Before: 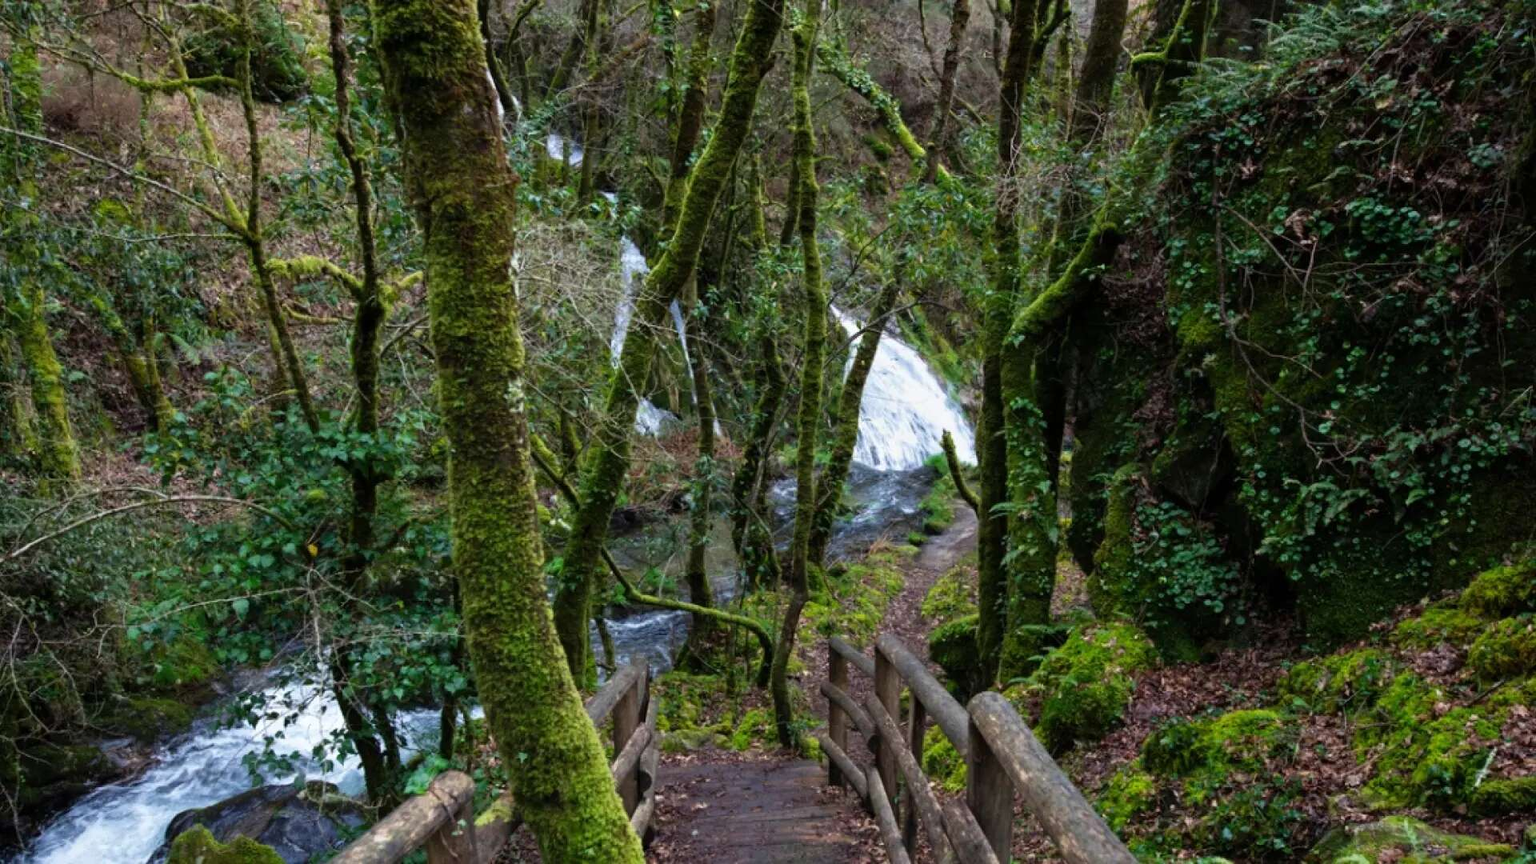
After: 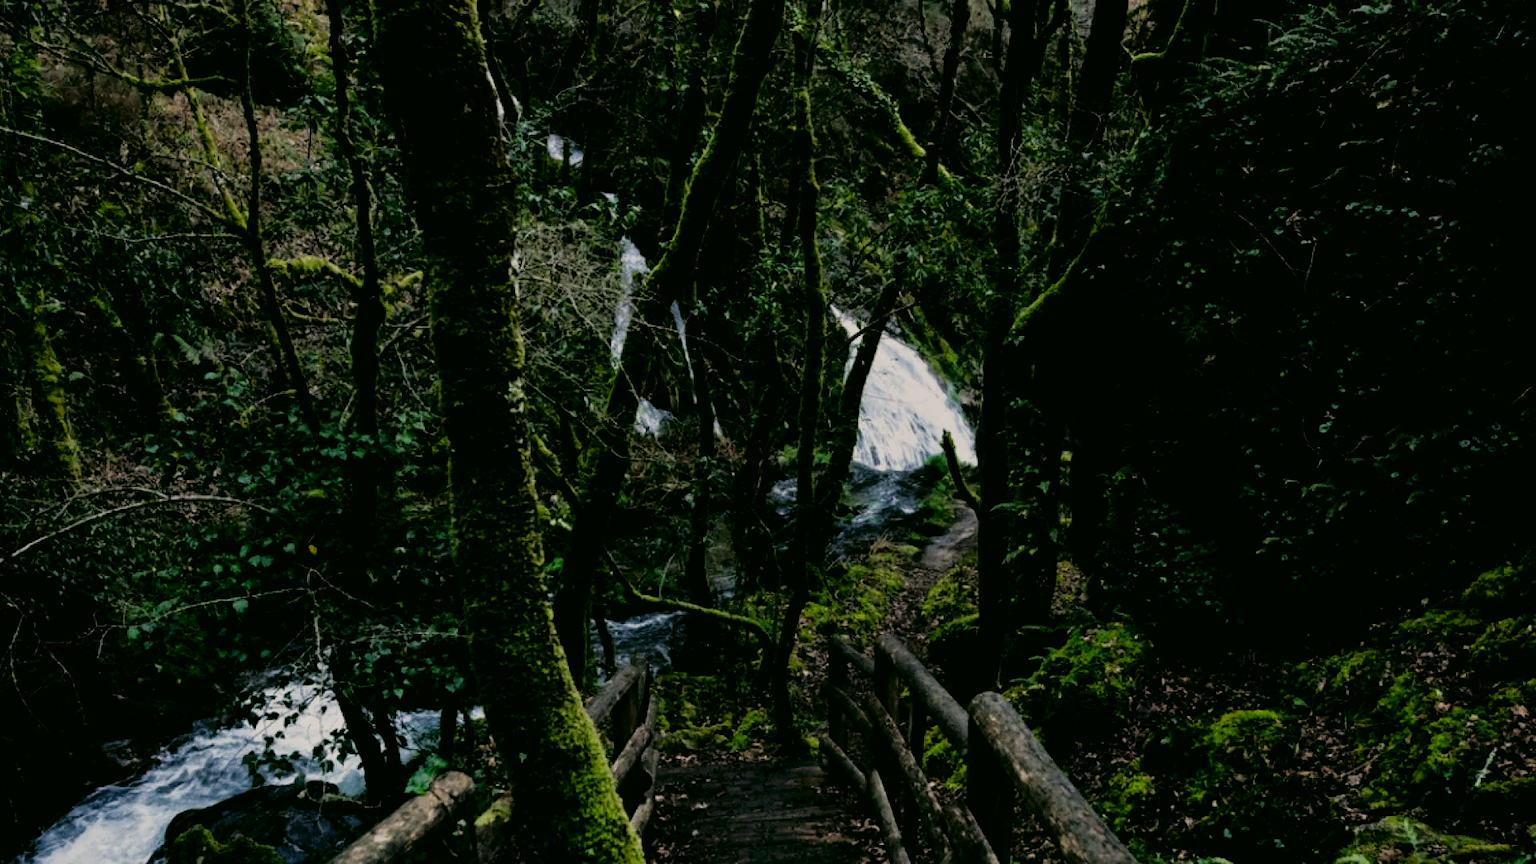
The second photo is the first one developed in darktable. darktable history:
filmic rgb: black relative exposure -3.72 EV, white relative exposure 2.78 EV, dynamic range scaling -5.01%, hardness 3.04, color science v4 (2020)
tone curve: curves: ch0 [(0, 0) (0.003, 0.001) (0.011, 0.004) (0.025, 0.011) (0.044, 0.021) (0.069, 0.028) (0.1, 0.036) (0.136, 0.051) (0.177, 0.085) (0.224, 0.127) (0.277, 0.193) (0.335, 0.266) (0.399, 0.338) (0.468, 0.419) (0.543, 0.504) (0.623, 0.593) (0.709, 0.689) (0.801, 0.784) (0.898, 0.888) (1, 1)], color space Lab, independent channels, preserve colors none
color correction: highlights a* 4.55, highlights b* 4.98, shadows a* -7.96, shadows b* 4.58
exposure: black level correction 0.009, exposure -0.67 EV, compensate exposure bias true, compensate highlight preservation false
